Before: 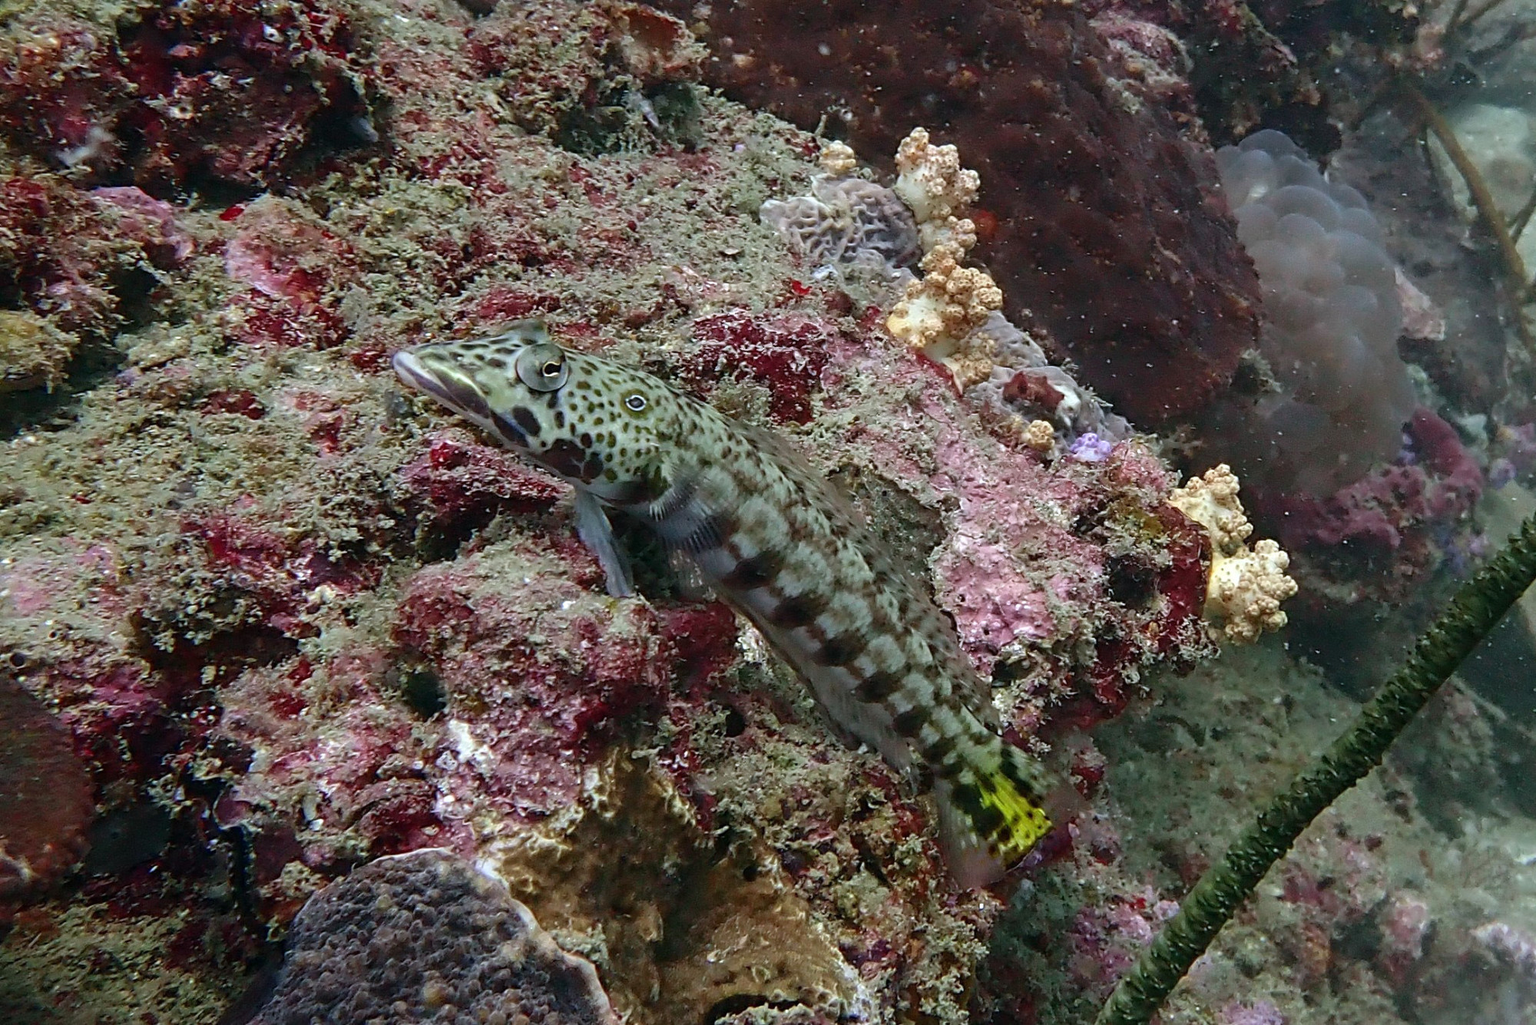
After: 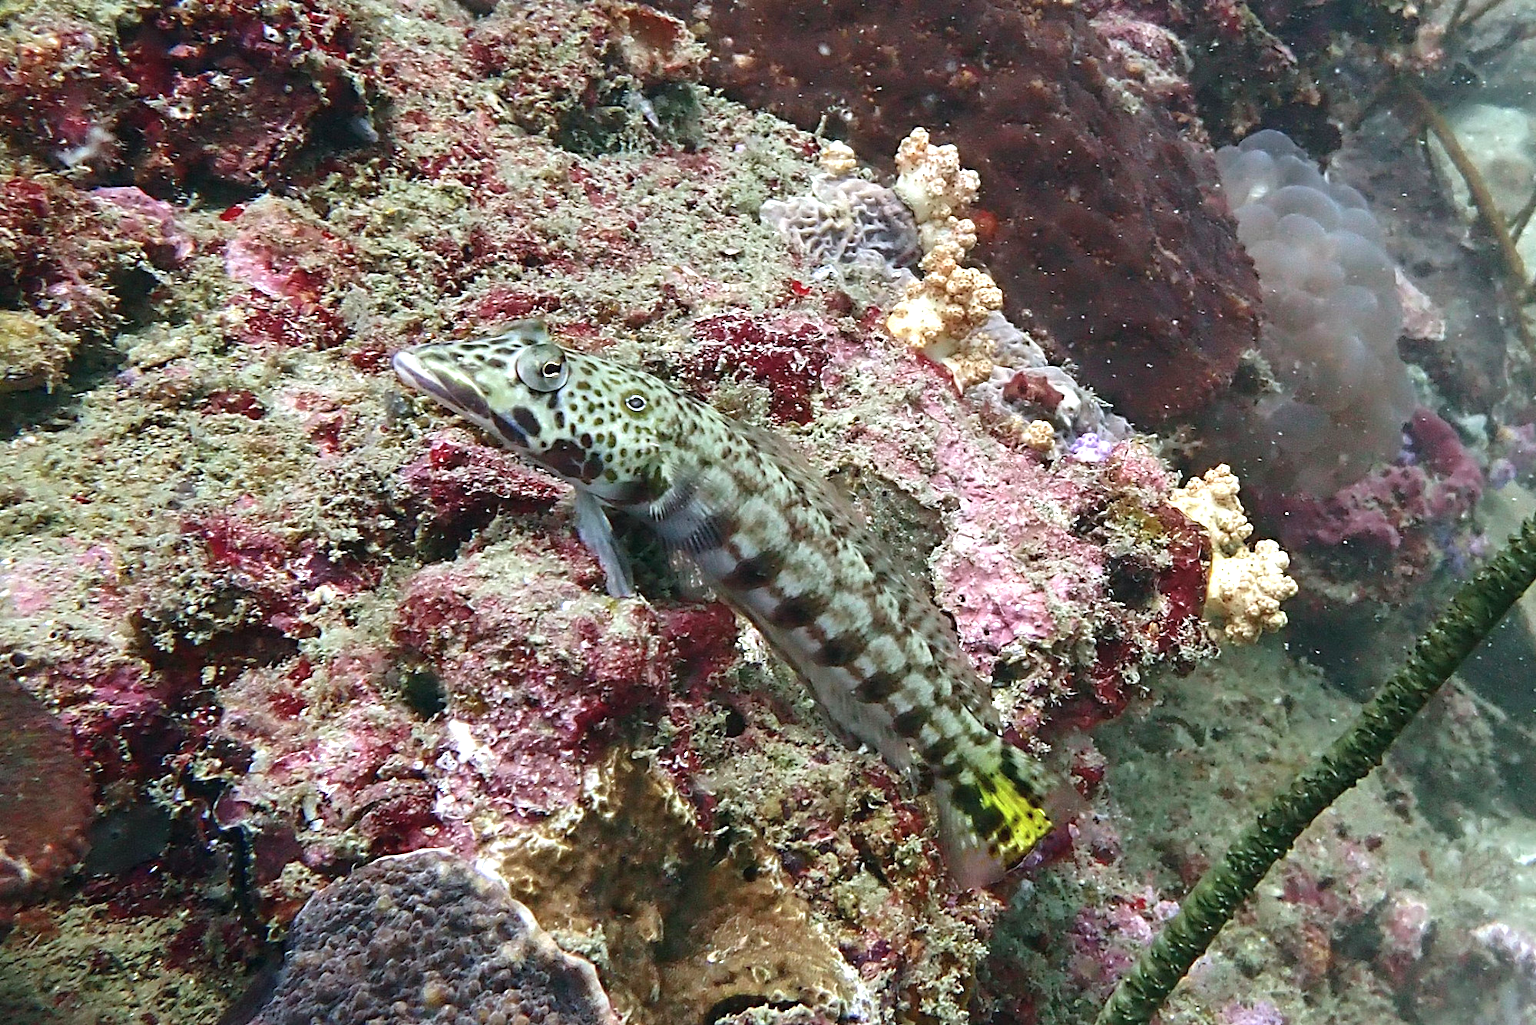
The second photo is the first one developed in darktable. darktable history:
contrast brightness saturation: saturation -0.059
exposure: black level correction 0, exposure 0.948 EV, compensate highlight preservation false
shadows and highlights: shadows 29.59, highlights -30.44, low approximation 0.01, soften with gaussian
sharpen: radius 5.276, amount 0.316, threshold 26.412
